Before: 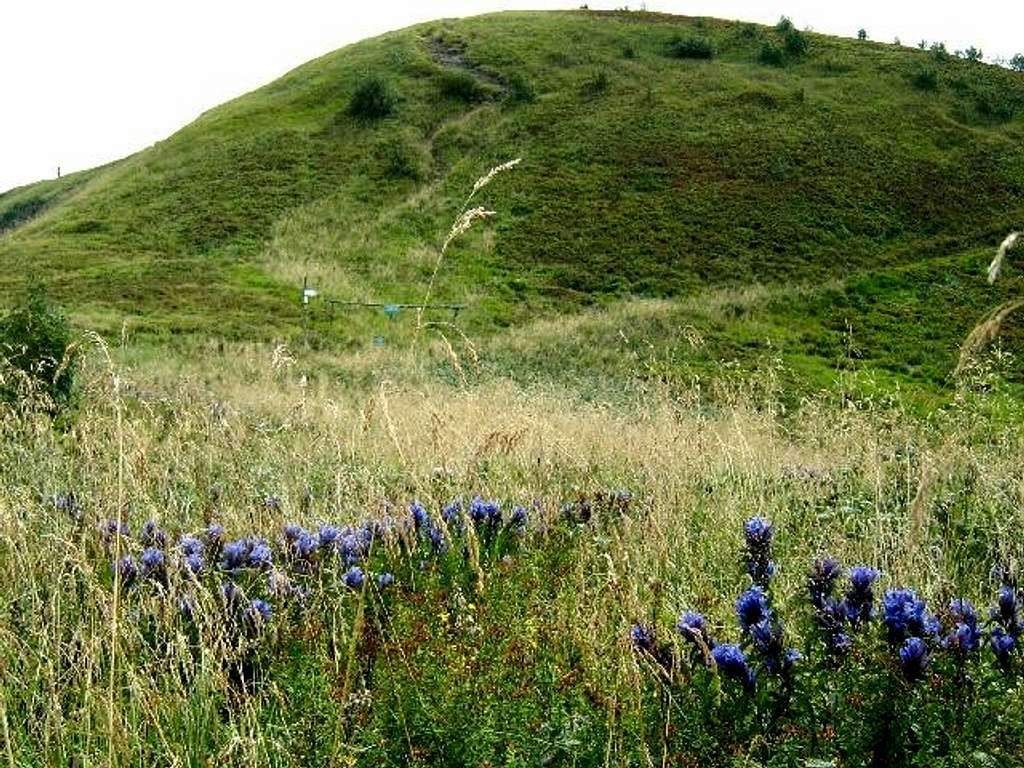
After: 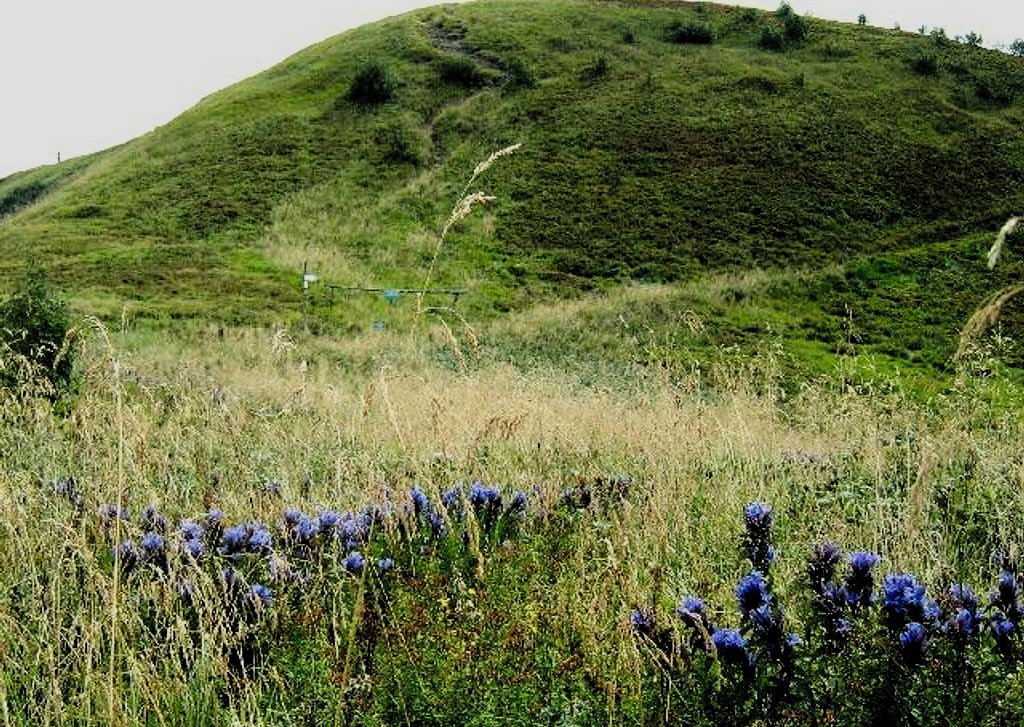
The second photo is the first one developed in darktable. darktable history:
crop and rotate: top 2.082%, bottom 3.168%
filmic rgb: black relative exposure -7.65 EV, white relative exposure 3.97 EV, hardness 4.02, contrast 1.099, highlights saturation mix -29.37%, color science v6 (2022)
